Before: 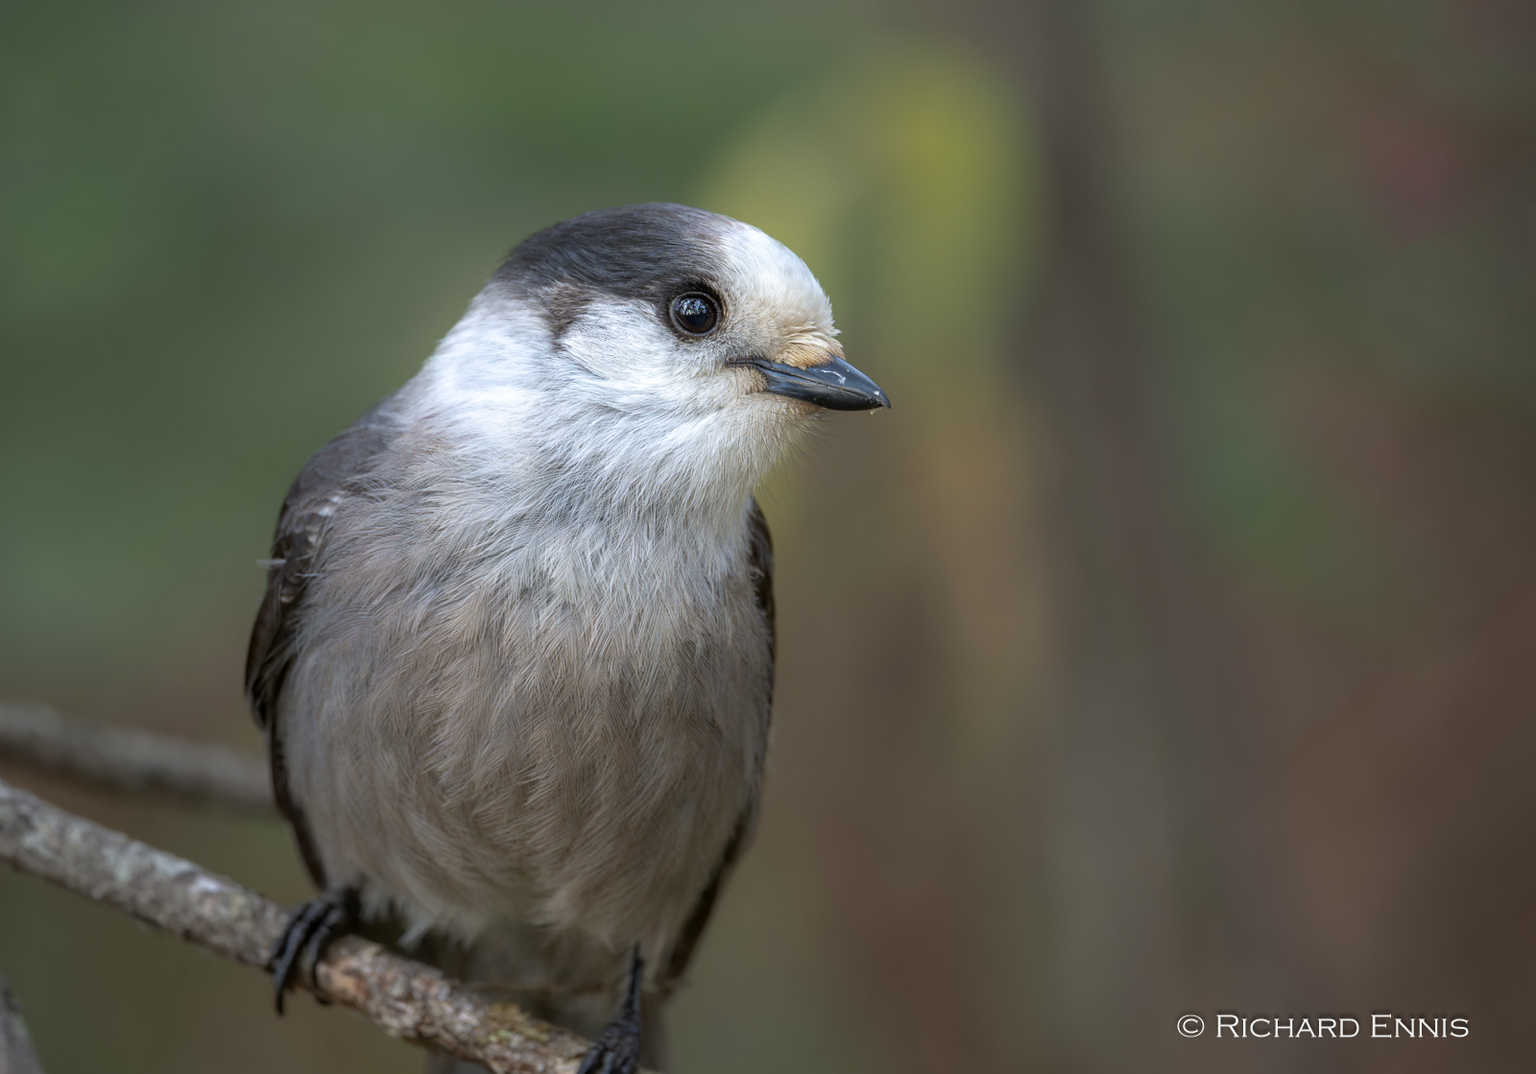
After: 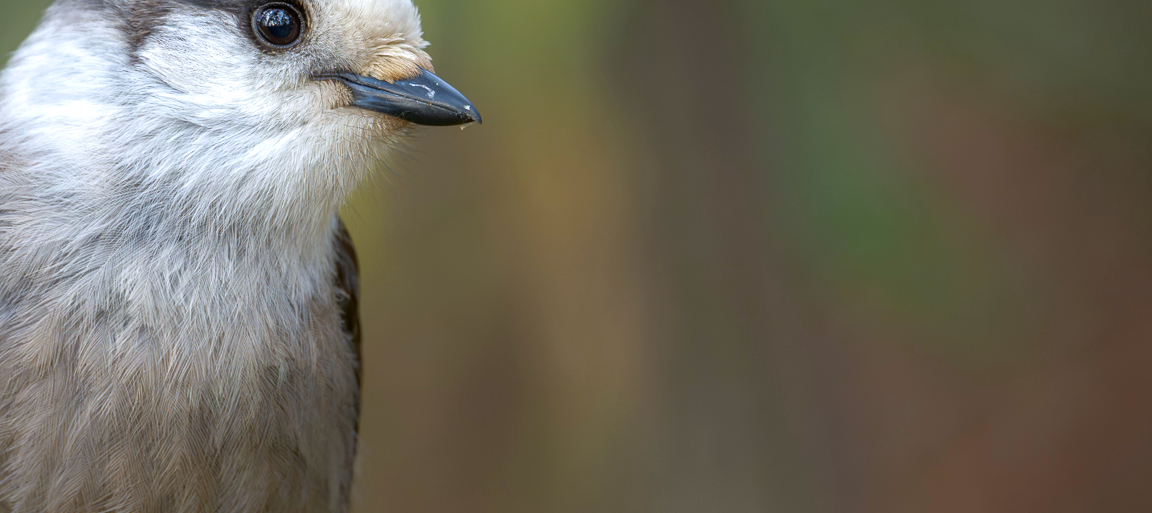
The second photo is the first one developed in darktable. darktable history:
color balance rgb: perceptual saturation grading › global saturation 20%, perceptual saturation grading › highlights -25%, perceptual saturation grading › shadows 50%
exposure: exposure 0.127 EV, compensate highlight preservation false
crop and rotate: left 27.938%, top 27.046%, bottom 27.046%
